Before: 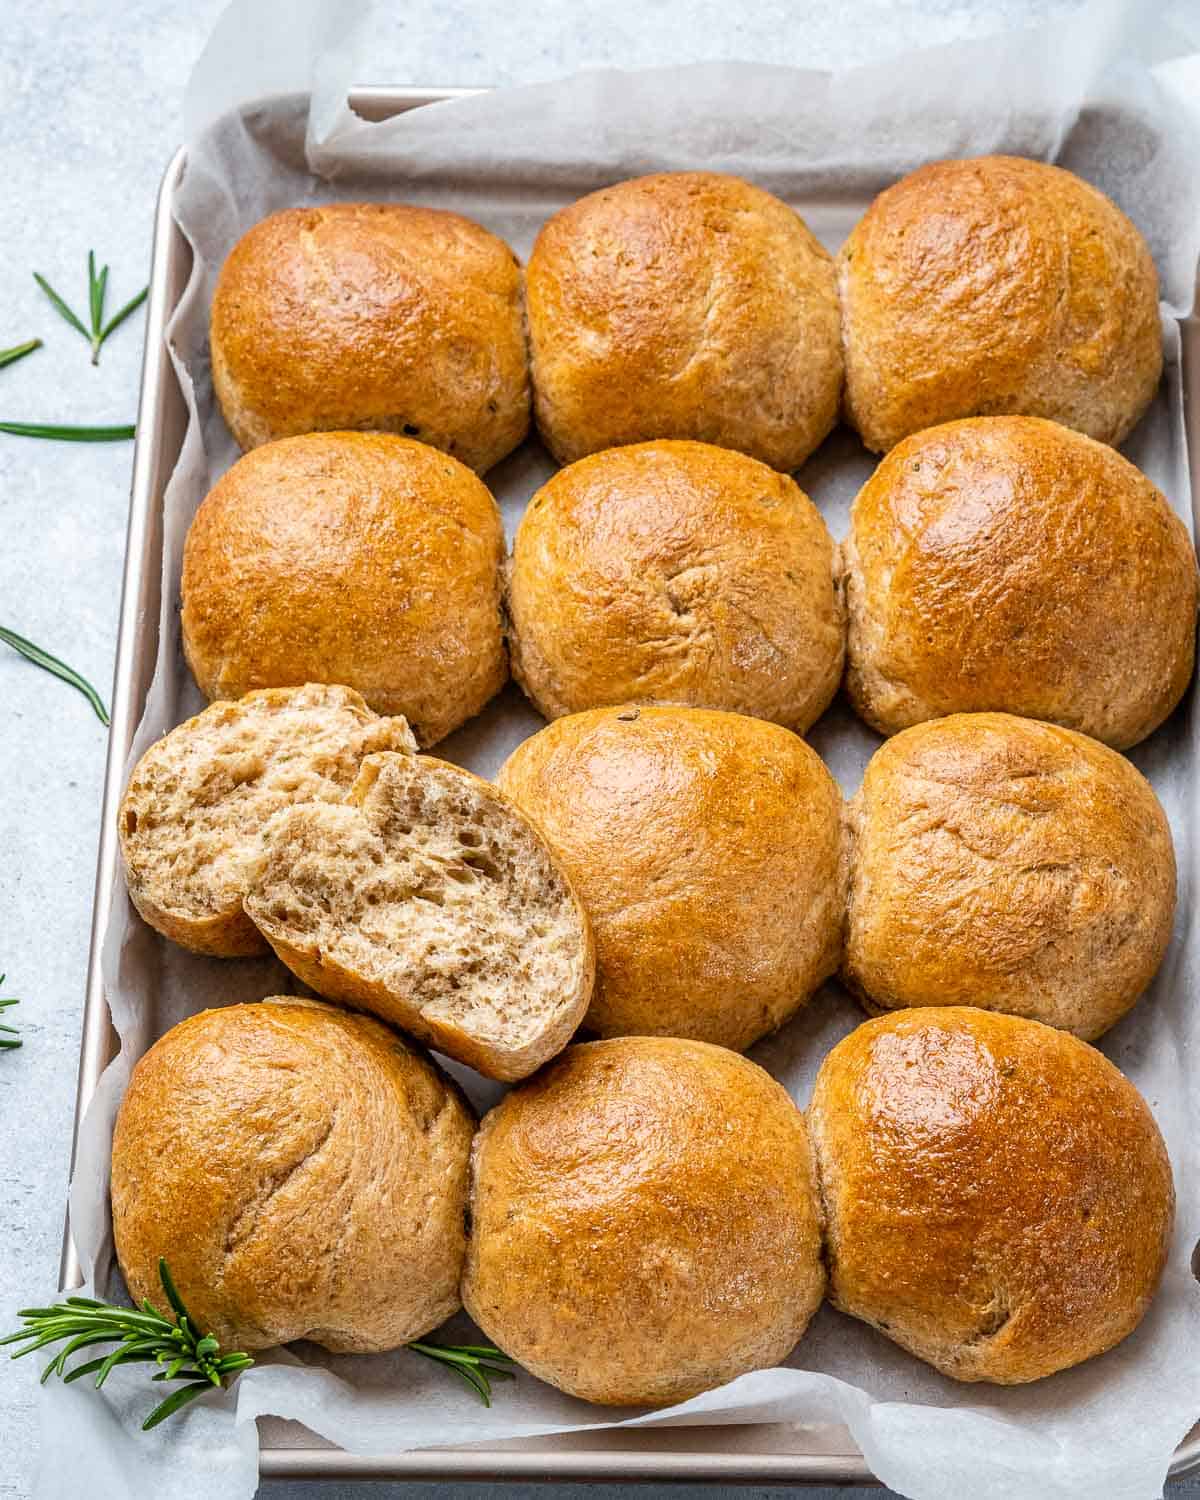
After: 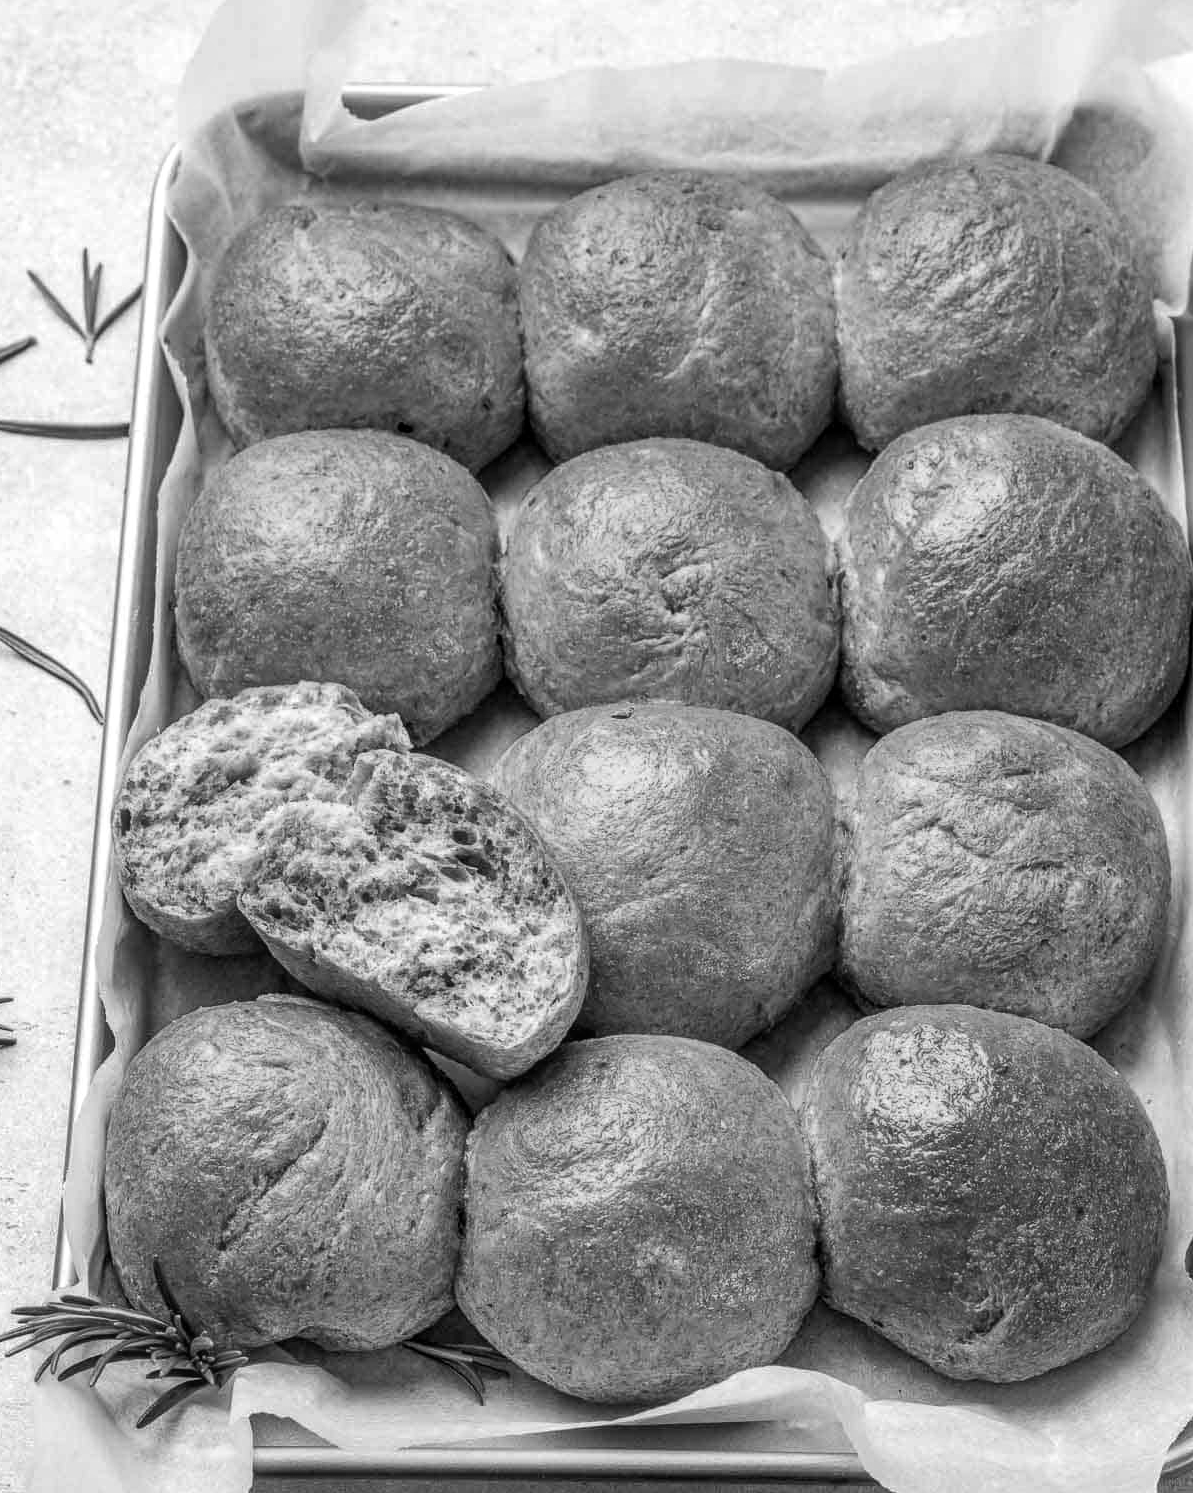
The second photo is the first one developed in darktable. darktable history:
crop and rotate: left 0.538%, top 0.184%, bottom 0.241%
color calibration: output gray [0.246, 0.254, 0.501, 0], gray › normalize channels true, x 0.38, y 0.391, temperature 4078.44 K, gamut compression 0.009
local contrast: detail 117%
